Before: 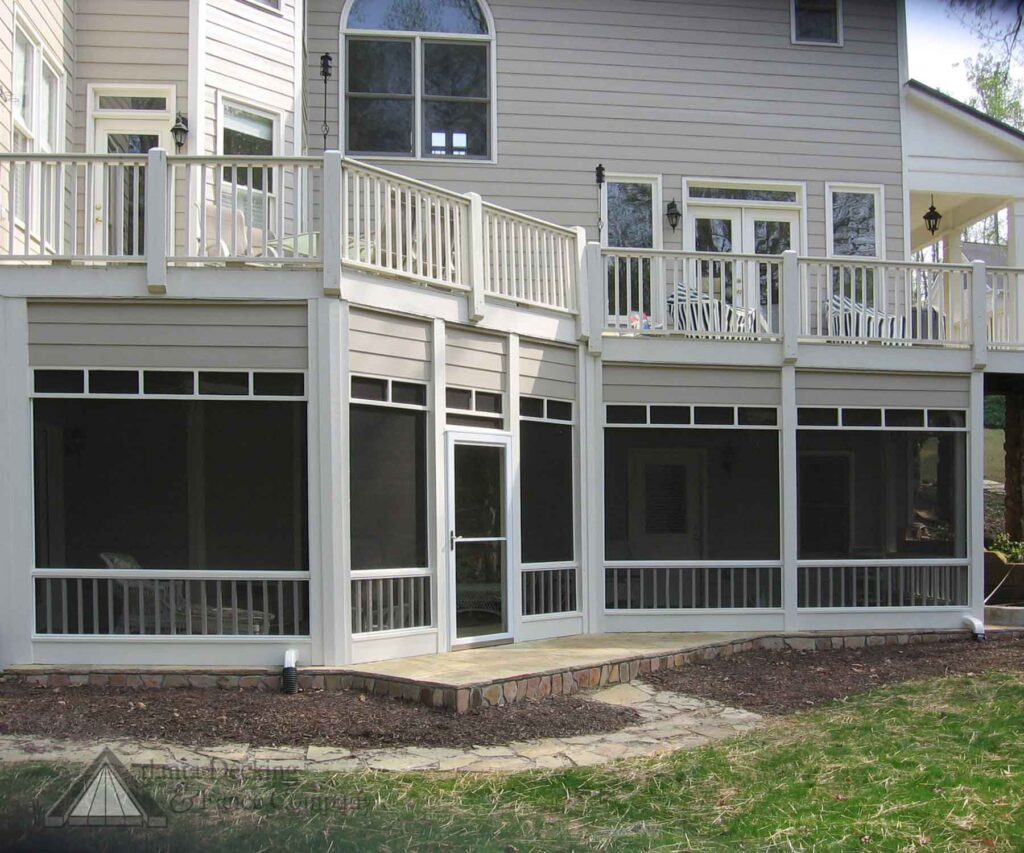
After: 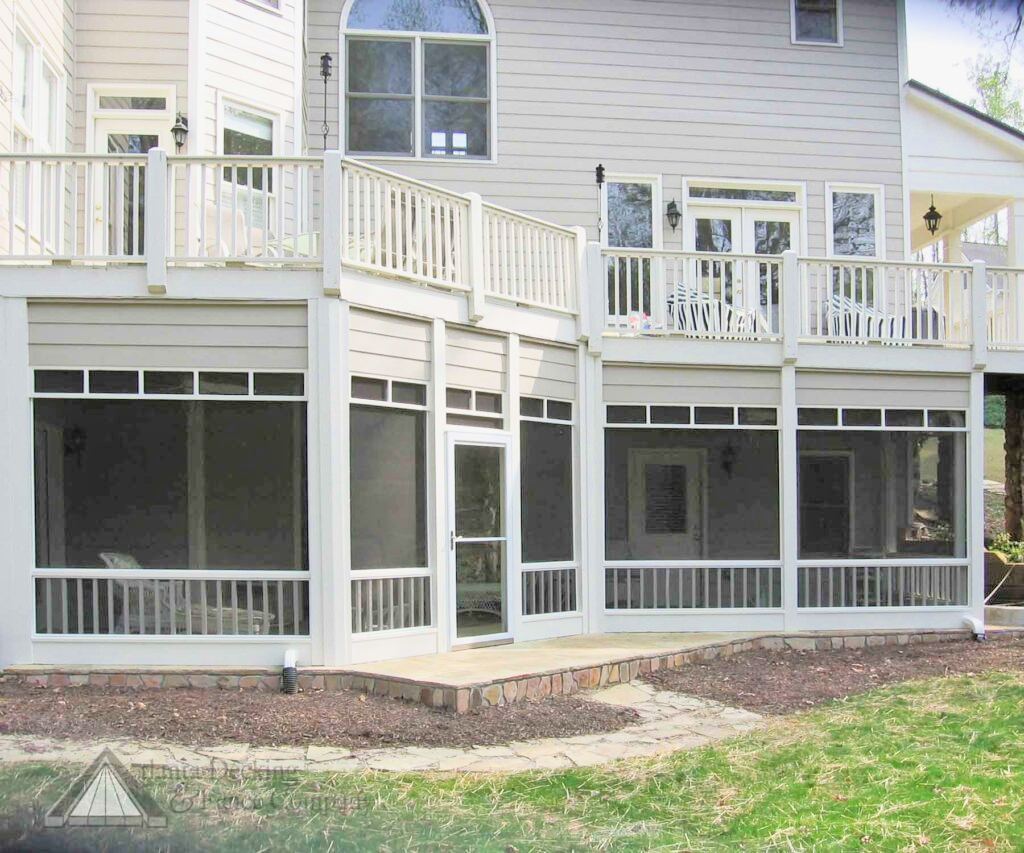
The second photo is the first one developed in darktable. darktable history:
filmic rgb: black relative exposure -7.5 EV, white relative exposure 5 EV, hardness 3.31, contrast 1.3, contrast in shadows safe
tone equalizer: -7 EV 0.15 EV, -6 EV 0.6 EV, -5 EV 1.15 EV, -4 EV 1.33 EV, -3 EV 1.15 EV, -2 EV 0.6 EV, -1 EV 0.15 EV, mask exposure compensation -0.5 EV
exposure: black level correction 0, exposure 1 EV, compensate exposure bias true, compensate highlight preservation false
